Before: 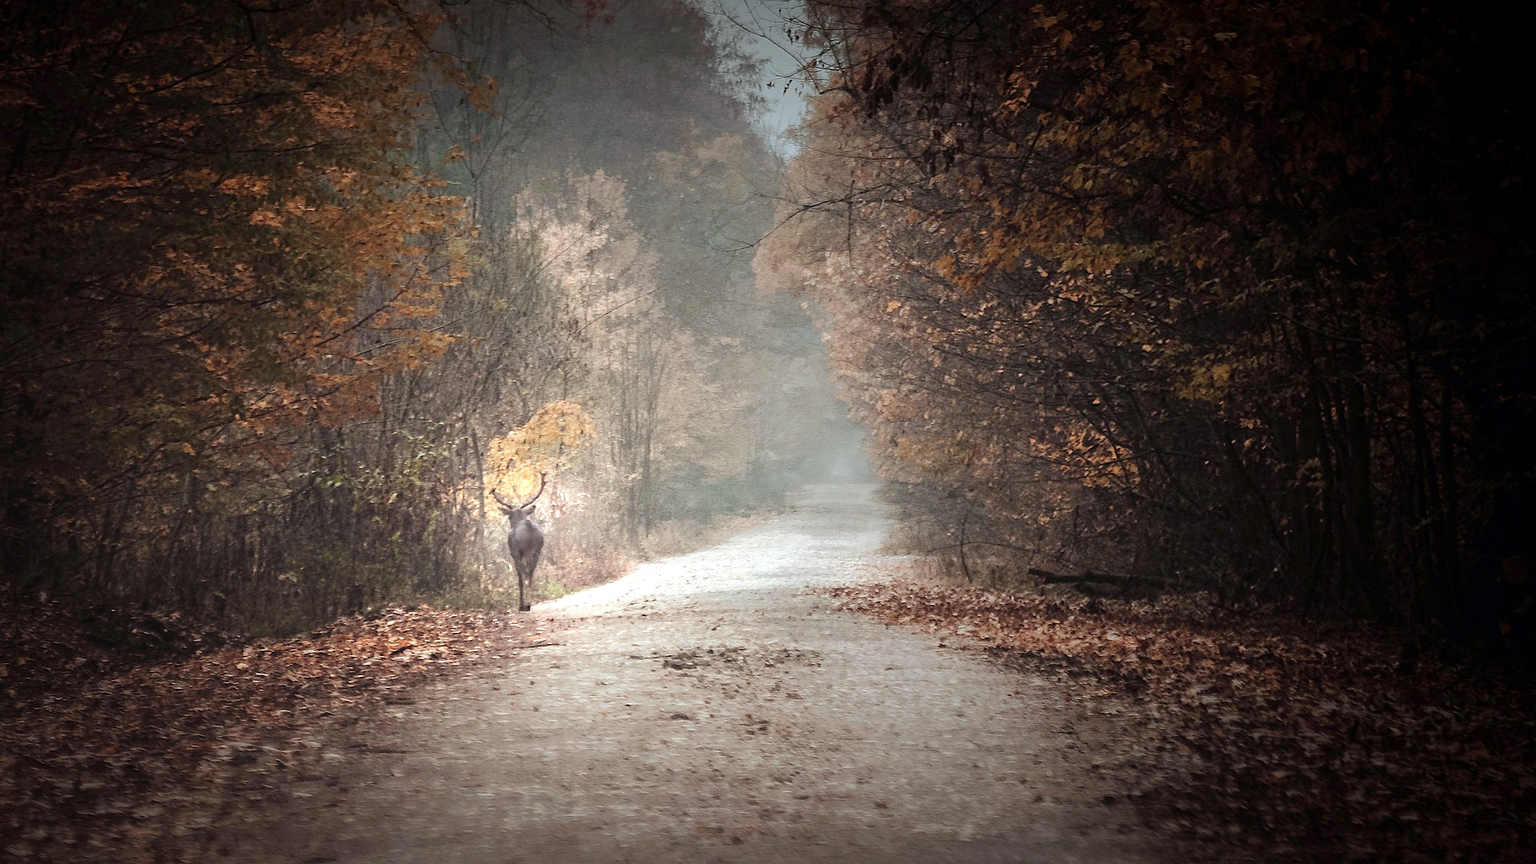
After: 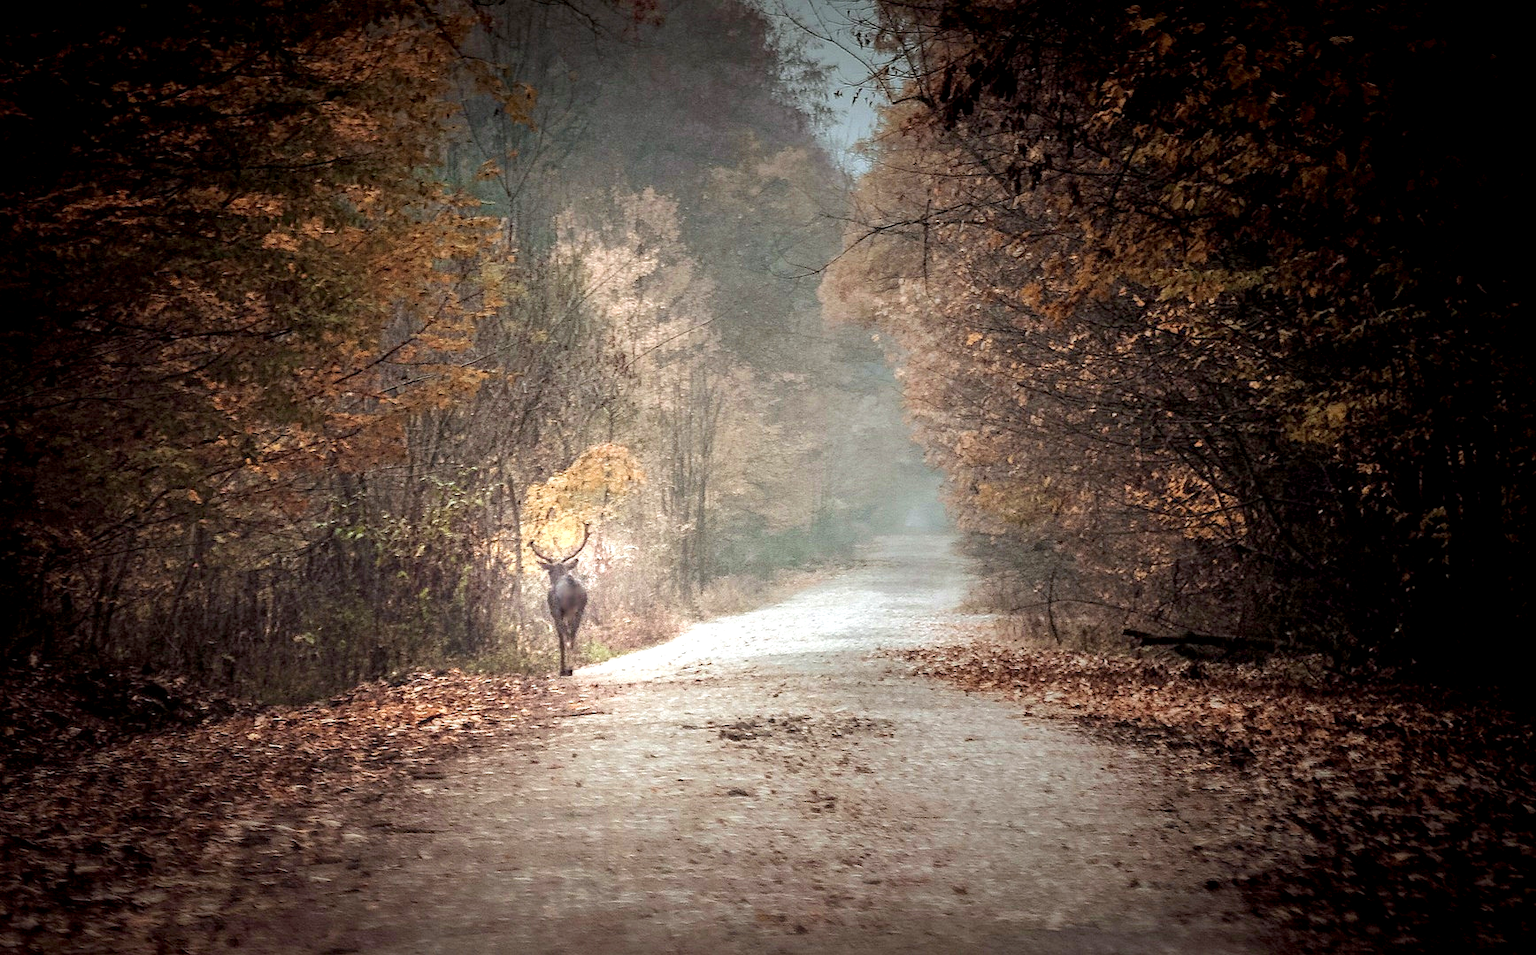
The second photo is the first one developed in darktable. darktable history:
local contrast: on, module defaults
crop and rotate: left 0.875%, right 8.697%
exposure: black level correction 0.007, compensate highlight preservation false
velvia: on, module defaults
